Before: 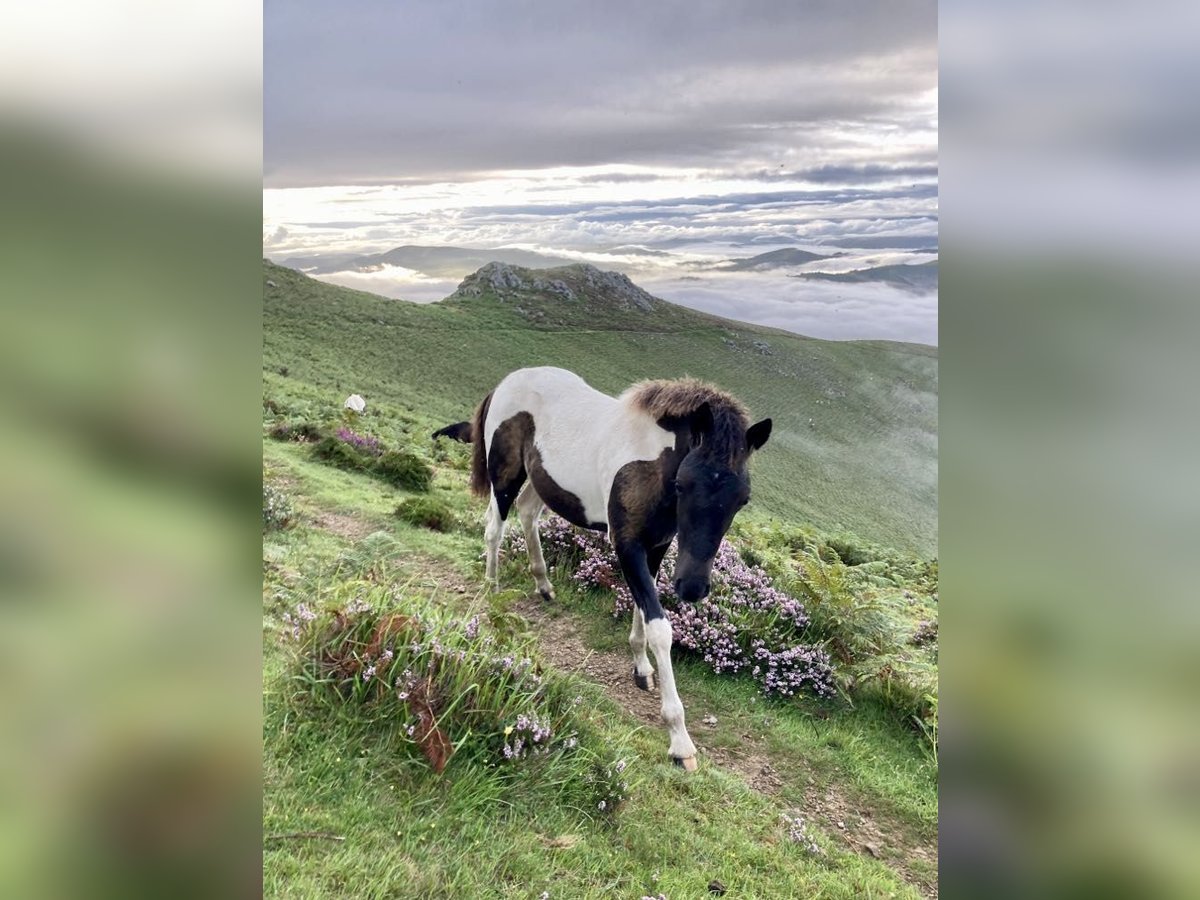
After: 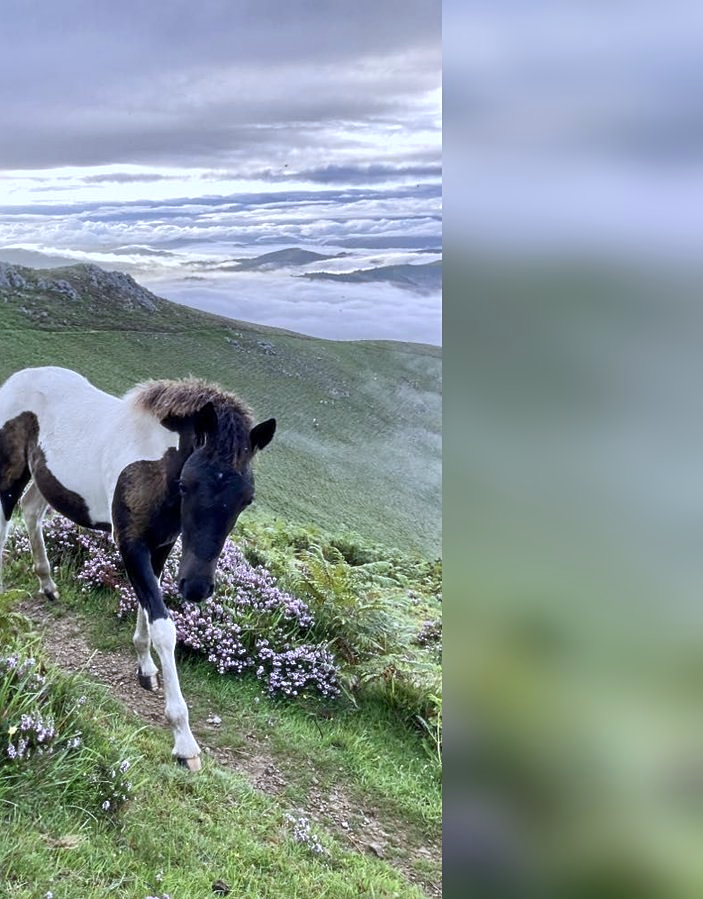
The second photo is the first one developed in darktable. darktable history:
crop: left 41.402%
white balance: red 0.926, green 1.003, blue 1.133
sharpen: on, module defaults
soften: size 10%, saturation 50%, brightness 0.2 EV, mix 10%
color correction: highlights a* 0.816, highlights b* 2.78, saturation 1.1
